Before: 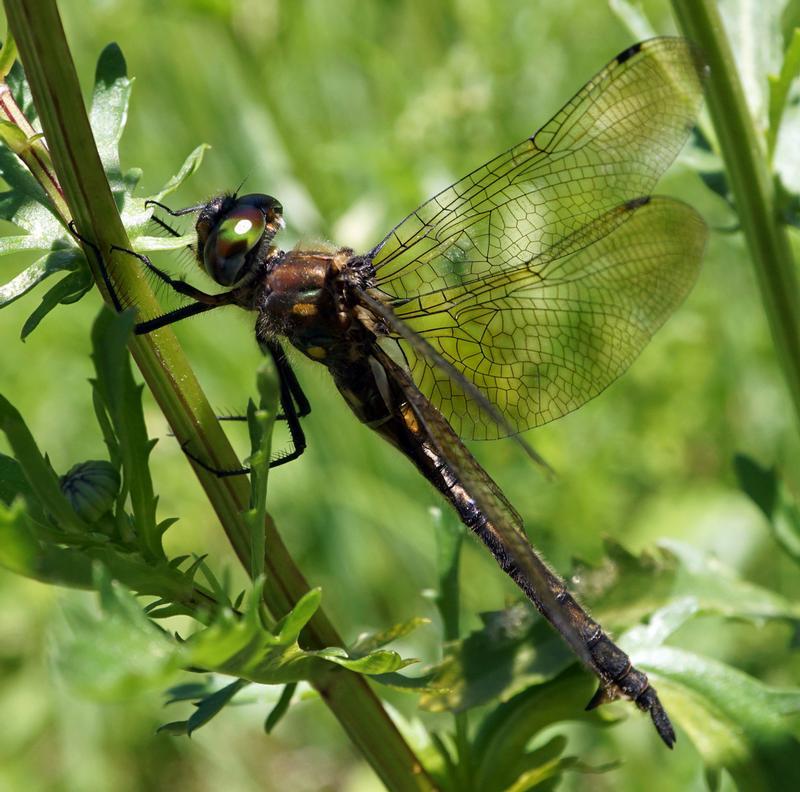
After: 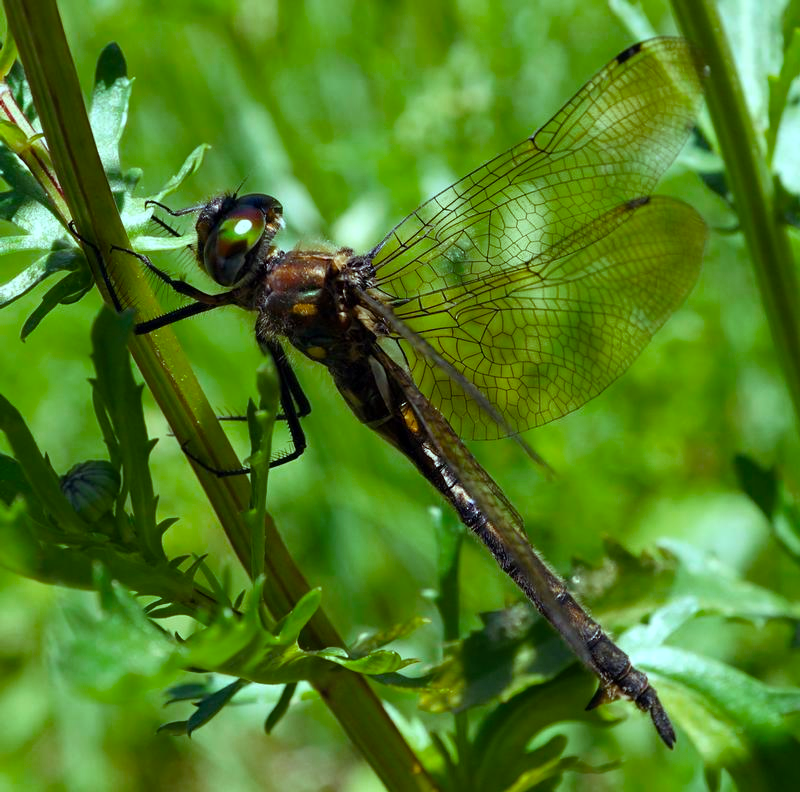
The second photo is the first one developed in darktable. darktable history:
contrast brightness saturation: saturation -0.068
color balance rgb: highlights gain › chroma 4.09%, highlights gain › hue 202.7°, perceptual saturation grading › global saturation 16.934%, global vibrance 6.796%, saturation formula JzAzBz (2021)
